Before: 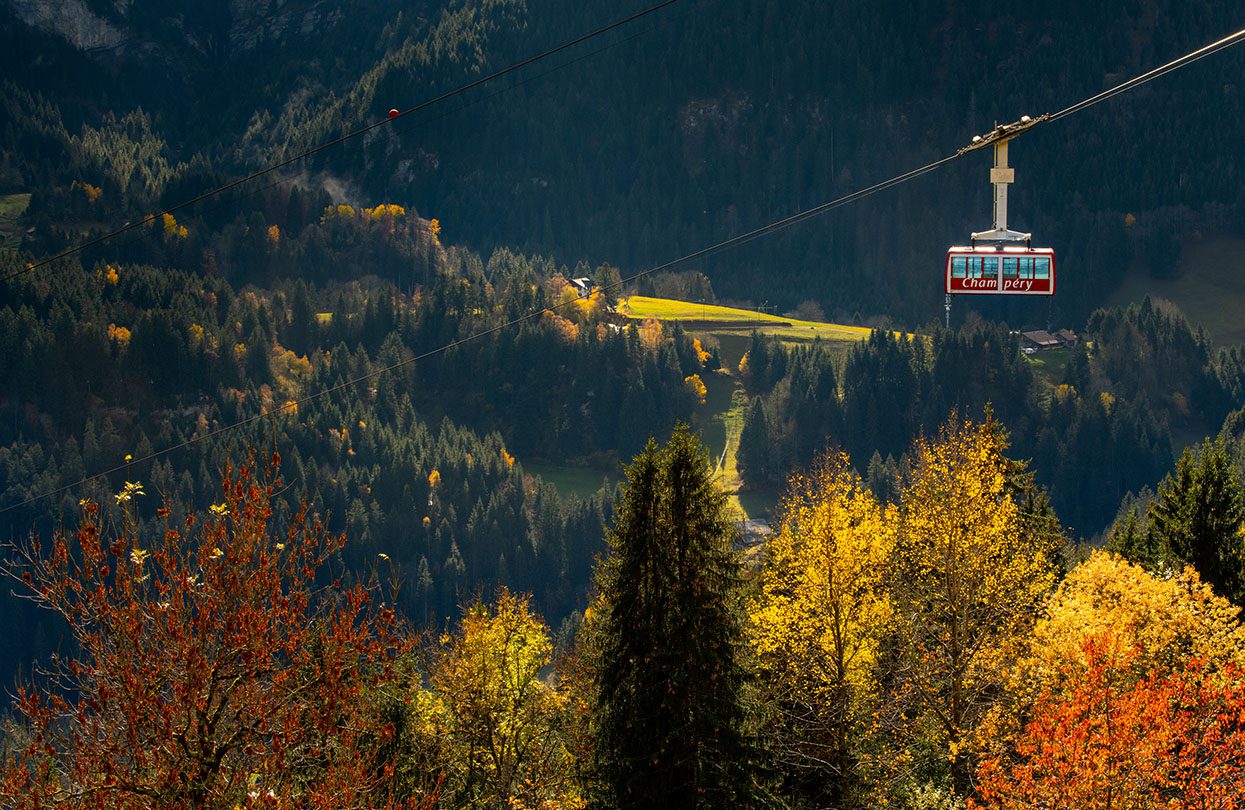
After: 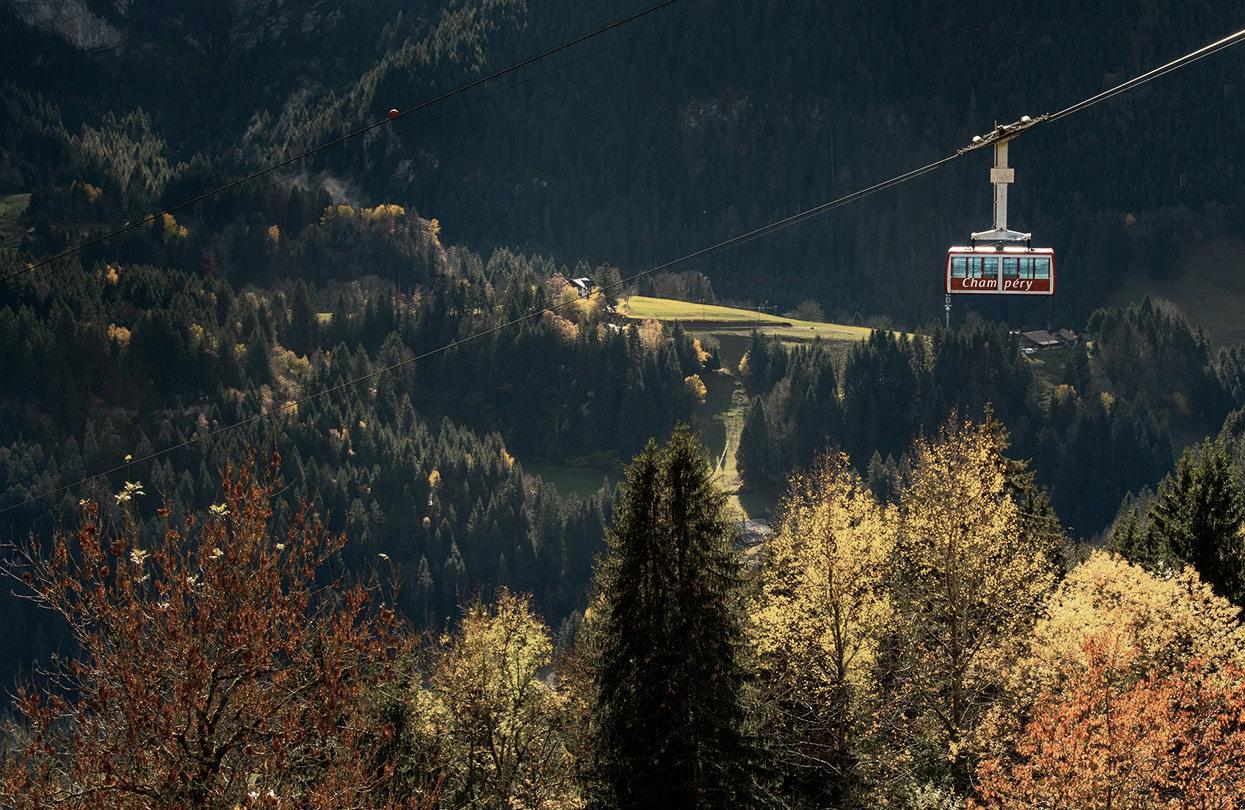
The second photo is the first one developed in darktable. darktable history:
color zones: curves: ch0 [(0, 0.558) (0.143, 0.548) (0.286, 0.447) (0.429, 0.259) (0.571, 0.5) (0.714, 0.5) (0.857, 0.593) (1, 0.558)]; ch1 [(0, 0.543) (0.01, 0.544) (0.12, 0.492) (0.248, 0.458) (0.5, 0.534) (0.748, 0.5) (0.99, 0.469) (1, 0.543)]; ch2 [(0, 0.507) (0.143, 0.522) (0.286, 0.505) (0.429, 0.5) (0.571, 0.5) (0.714, 0.5) (0.857, 0.5) (1, 0.507)]
contrast brightness saturation: contrast 0.101, saturation -0.368
